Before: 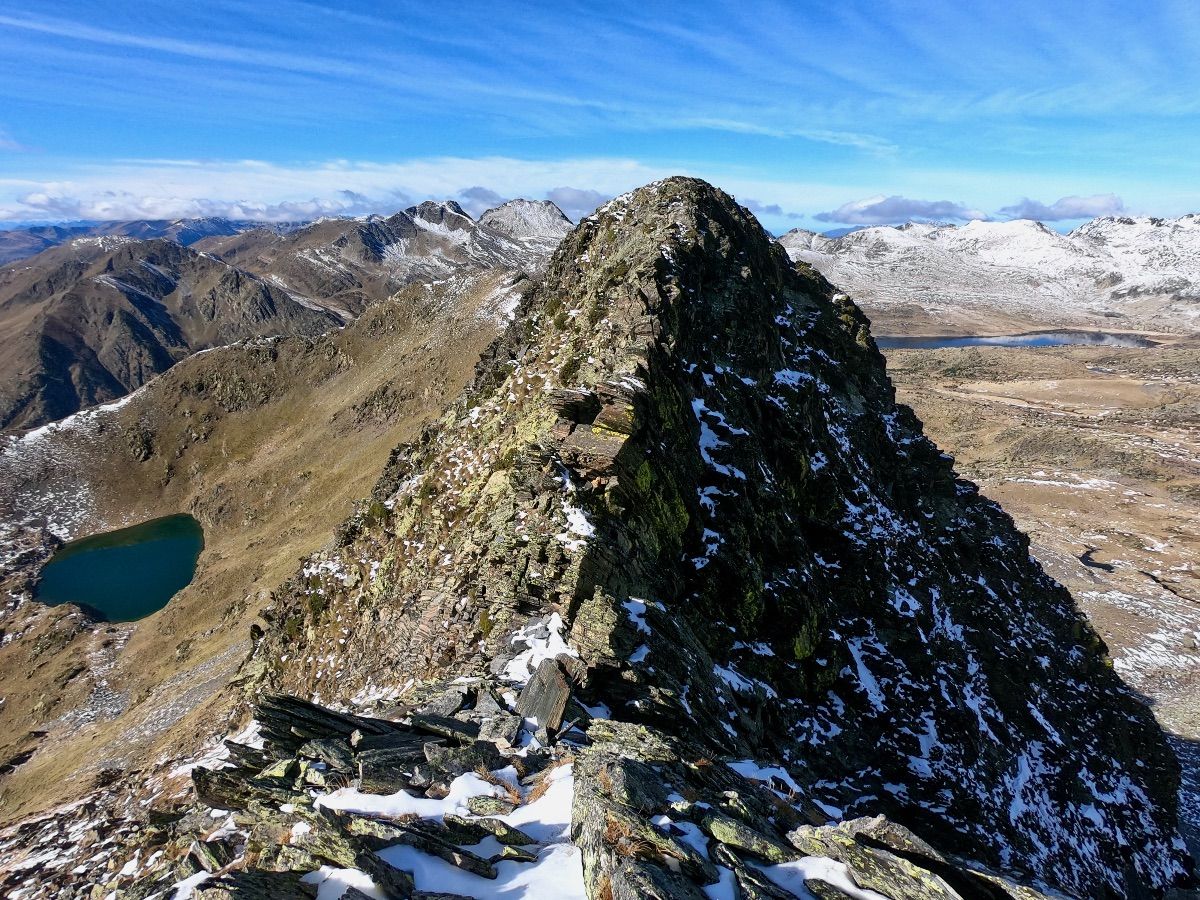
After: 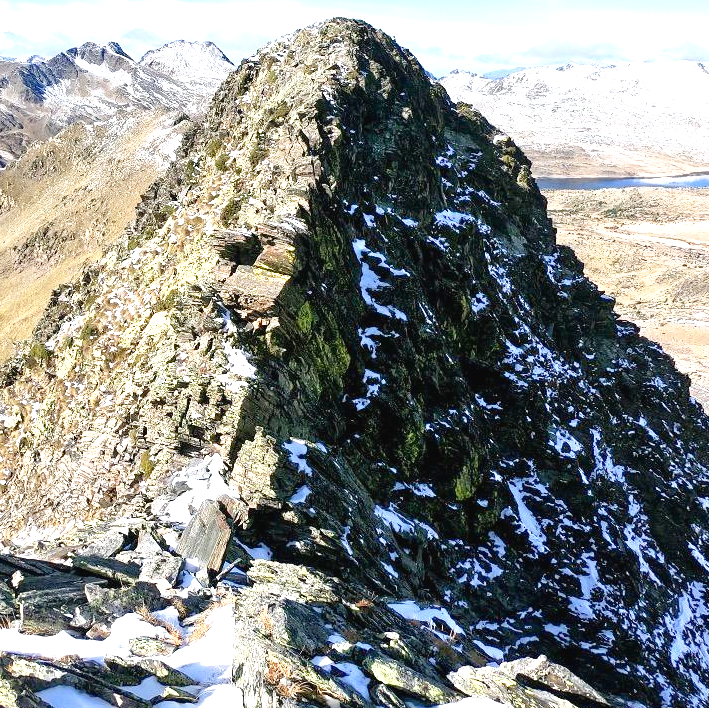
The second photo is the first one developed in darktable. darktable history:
tone curve: curves: ch0 [(0, 0) (0.003, 0.022) (0.011, 0.025) (0.025, 0.032) (0.044, 0.055) (0.069, 0.089) (0.1, 0.133) (0.136, 0.18) (0.177, 0.231) (0.224, 0.291) (0.277, 0.35) (0.335, 0.42) (0.399, 0.496) (0.468, 0.561) (0.543, 0.632) (0.623, 0.706) (0.709, 0.783) (0.801, 0.865) (0.898, 0.947) (1, 1)], preserve colors none
crop and rotate: left 28.256%, top 17.734%, right 12.656%, bottom 3.573%
exposure: black level correction 0, exposure 1.3 EV, compensate exposure bias true, compensate highlight preservation false
